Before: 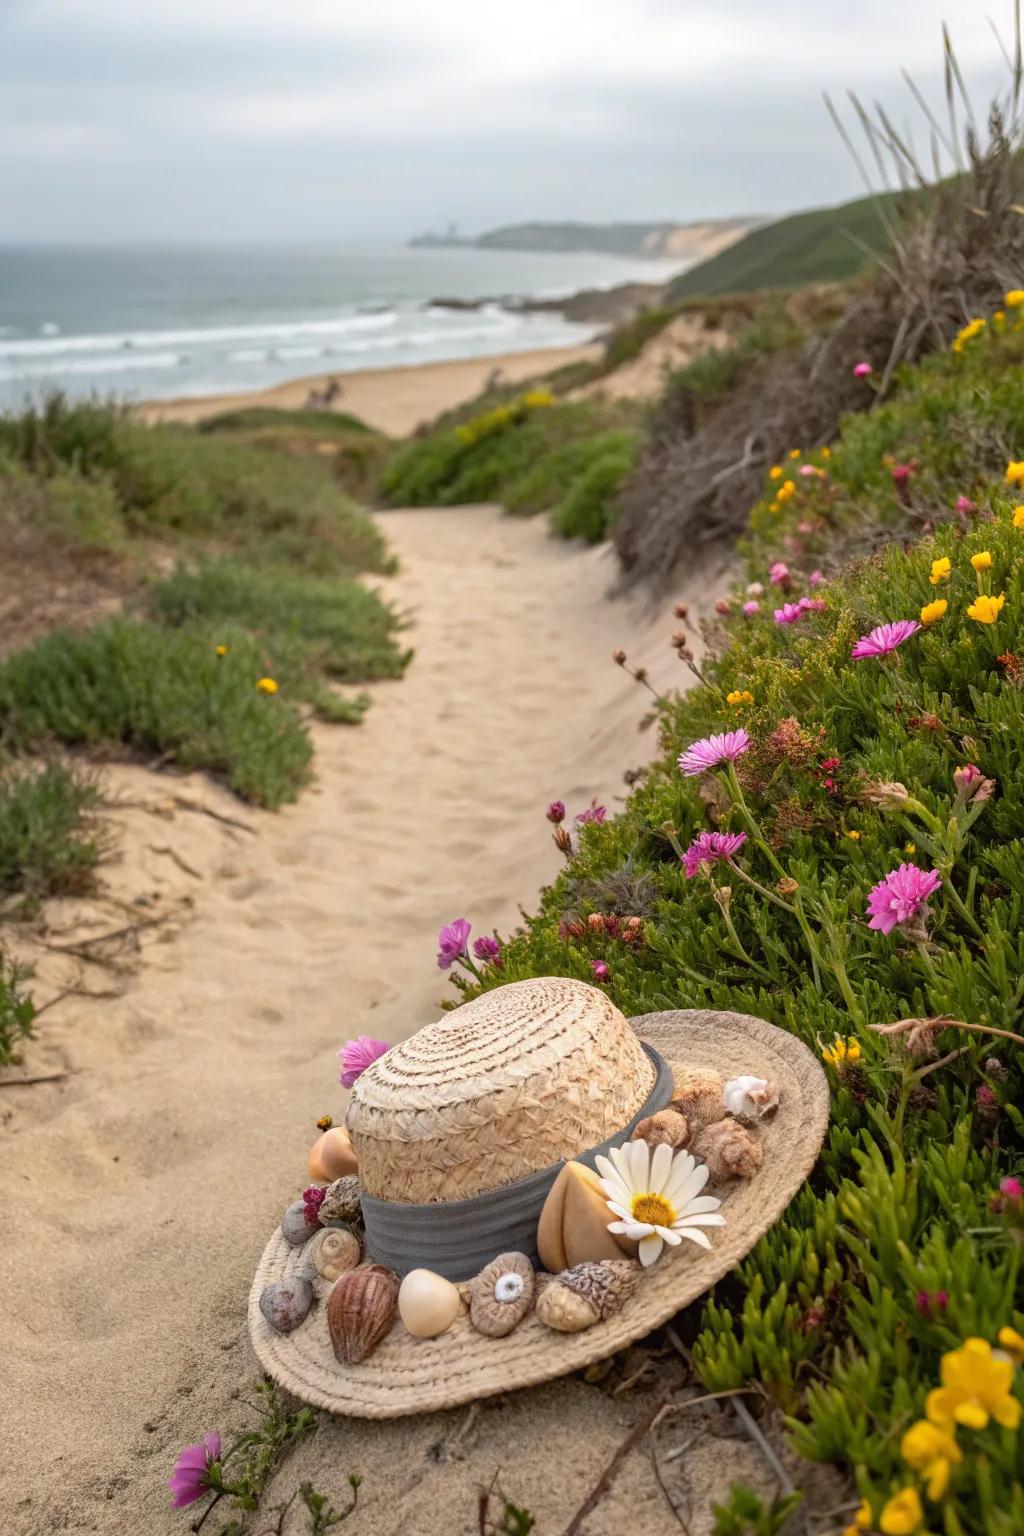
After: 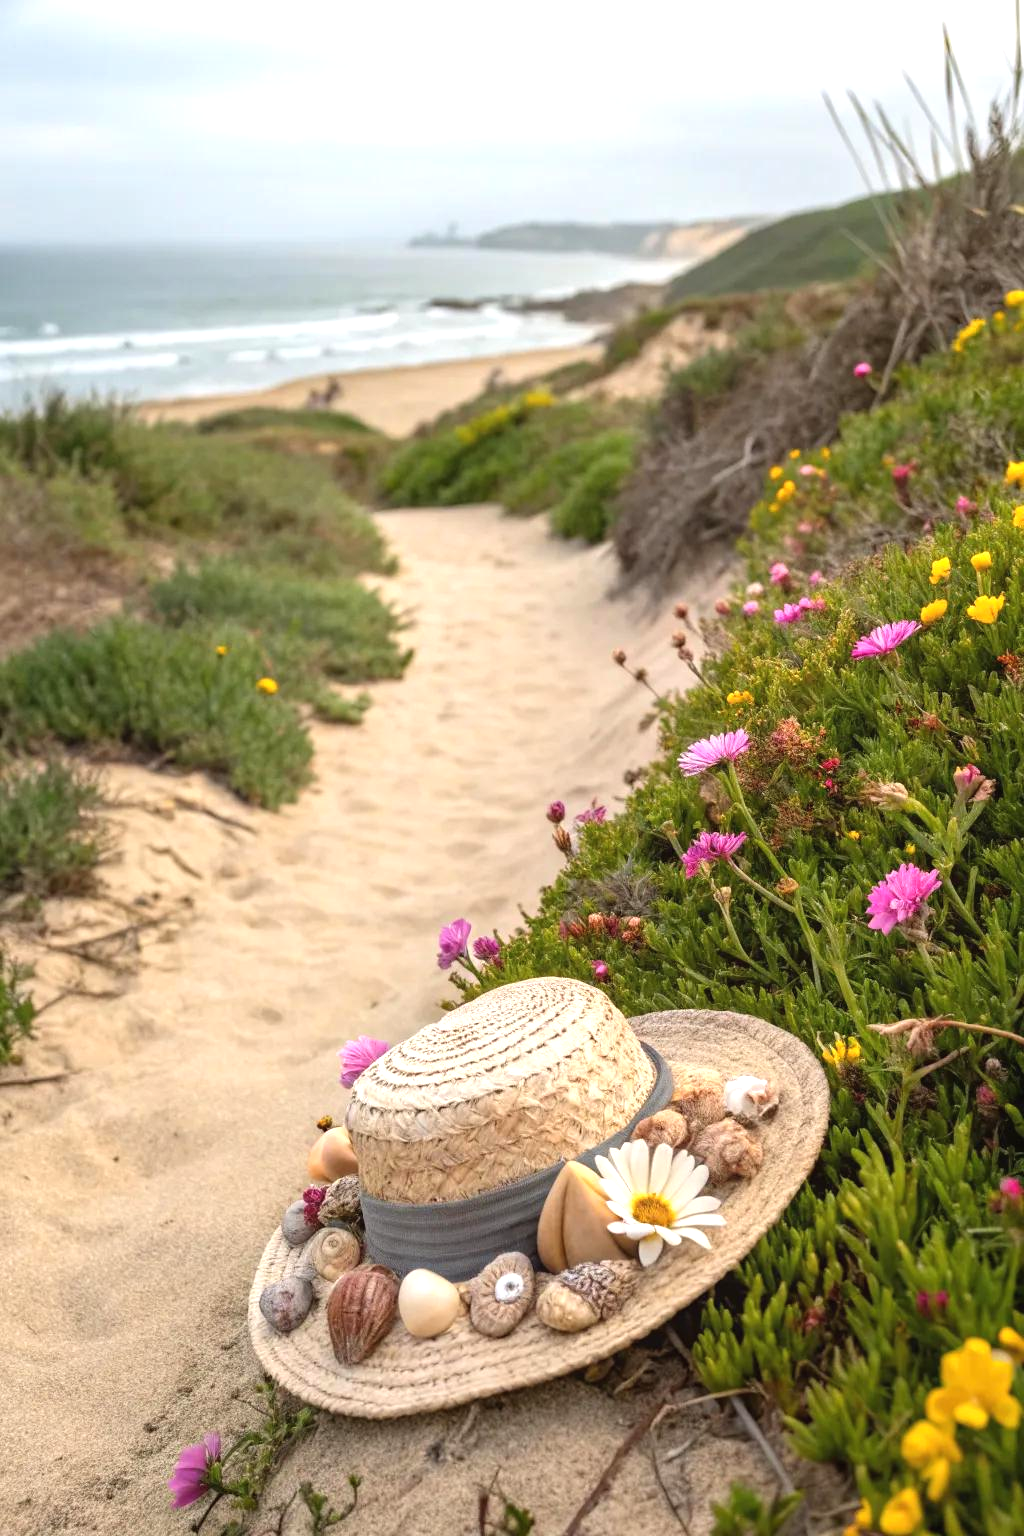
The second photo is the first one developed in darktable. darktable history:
exposure: black level correction -0.001, exposure 0.544 EV, compensate highlight preservation false
